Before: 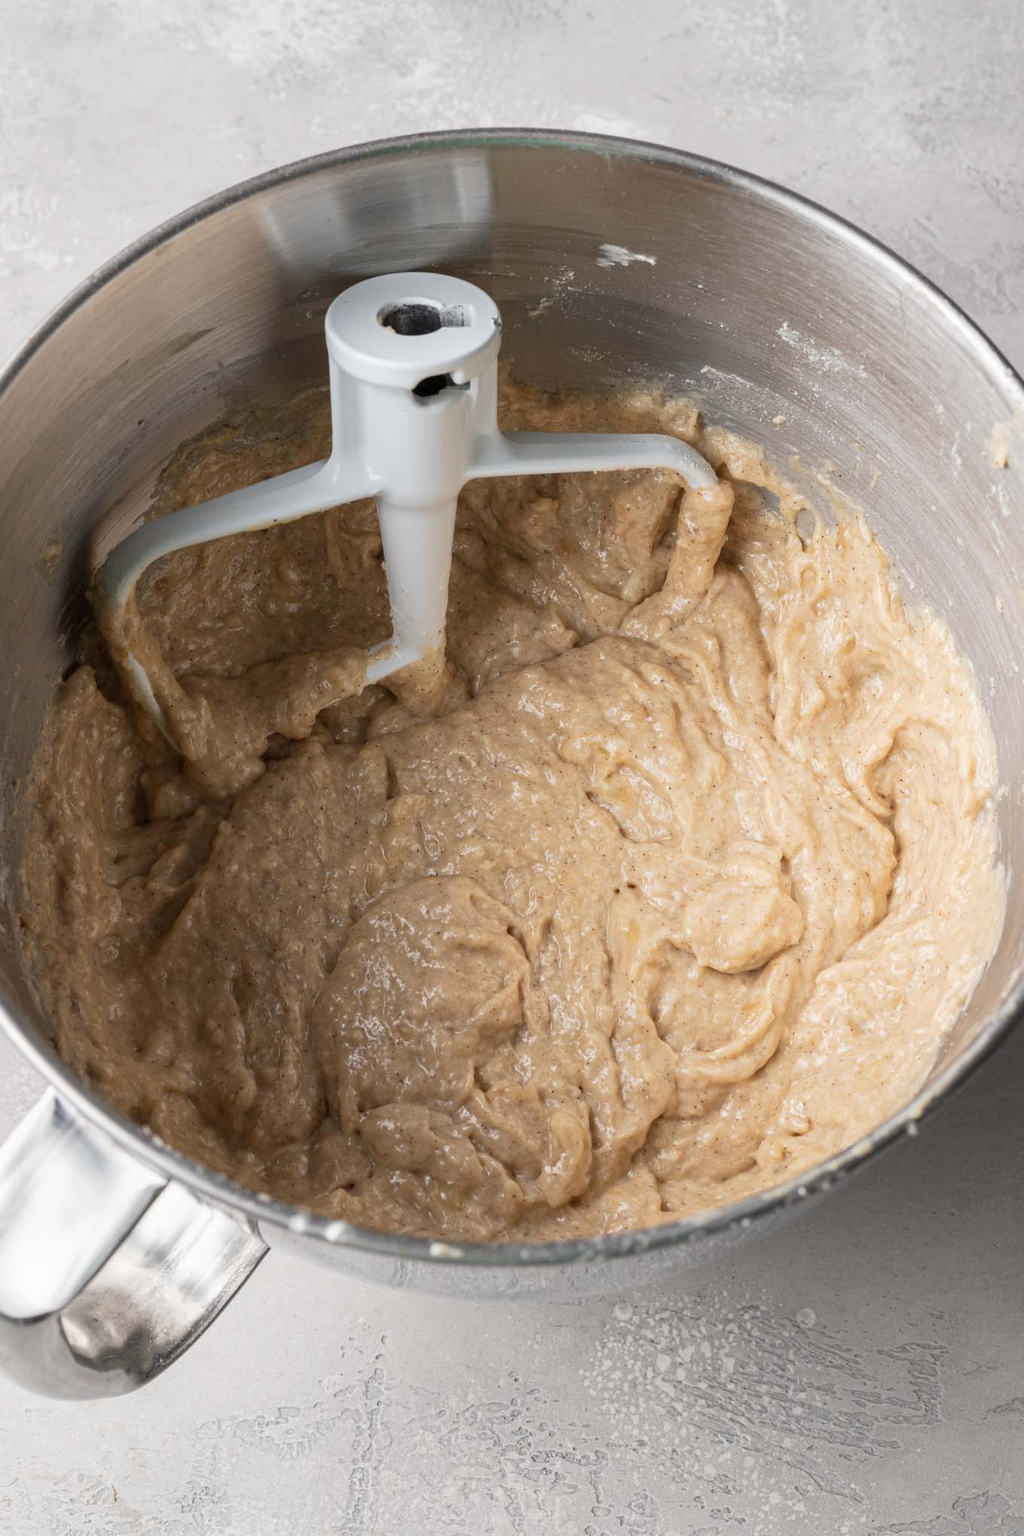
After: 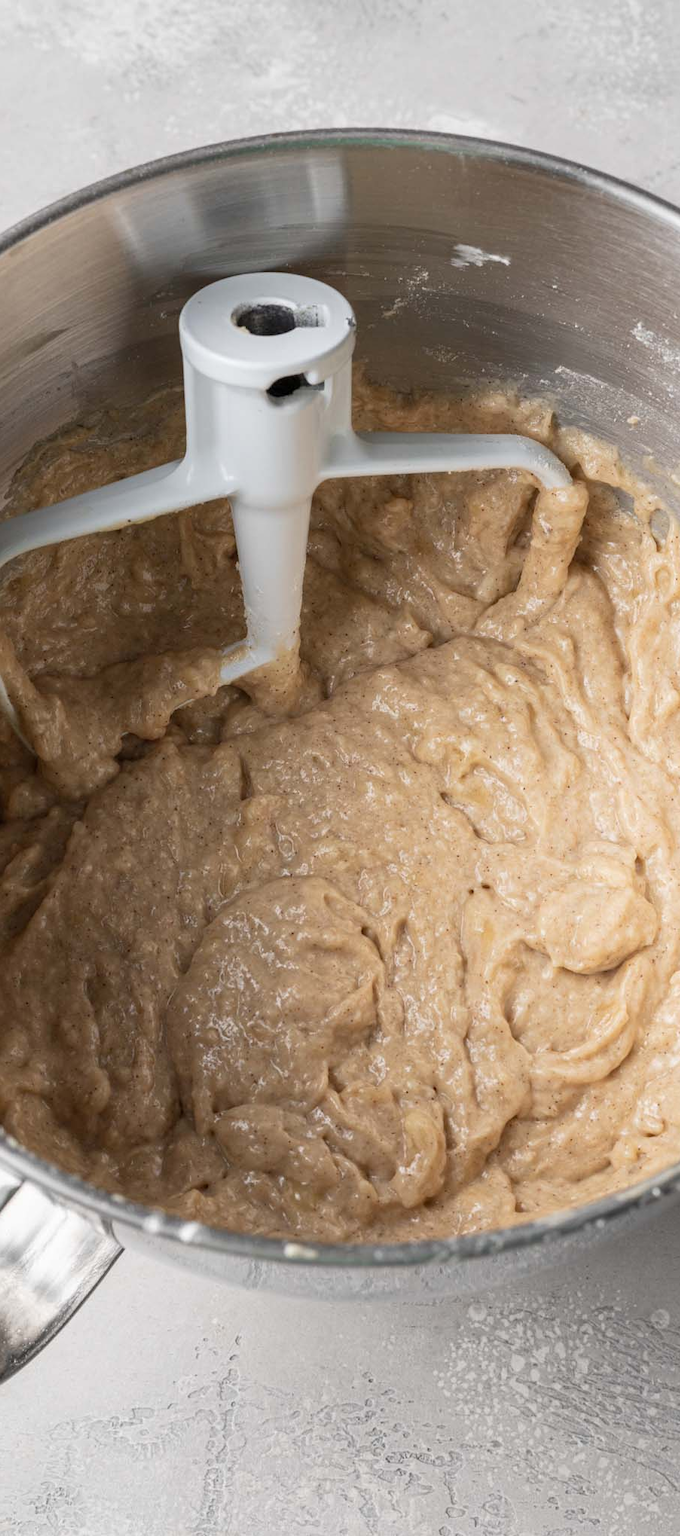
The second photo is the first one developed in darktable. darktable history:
crop and rotate: left 14.308%, right 19.281%
